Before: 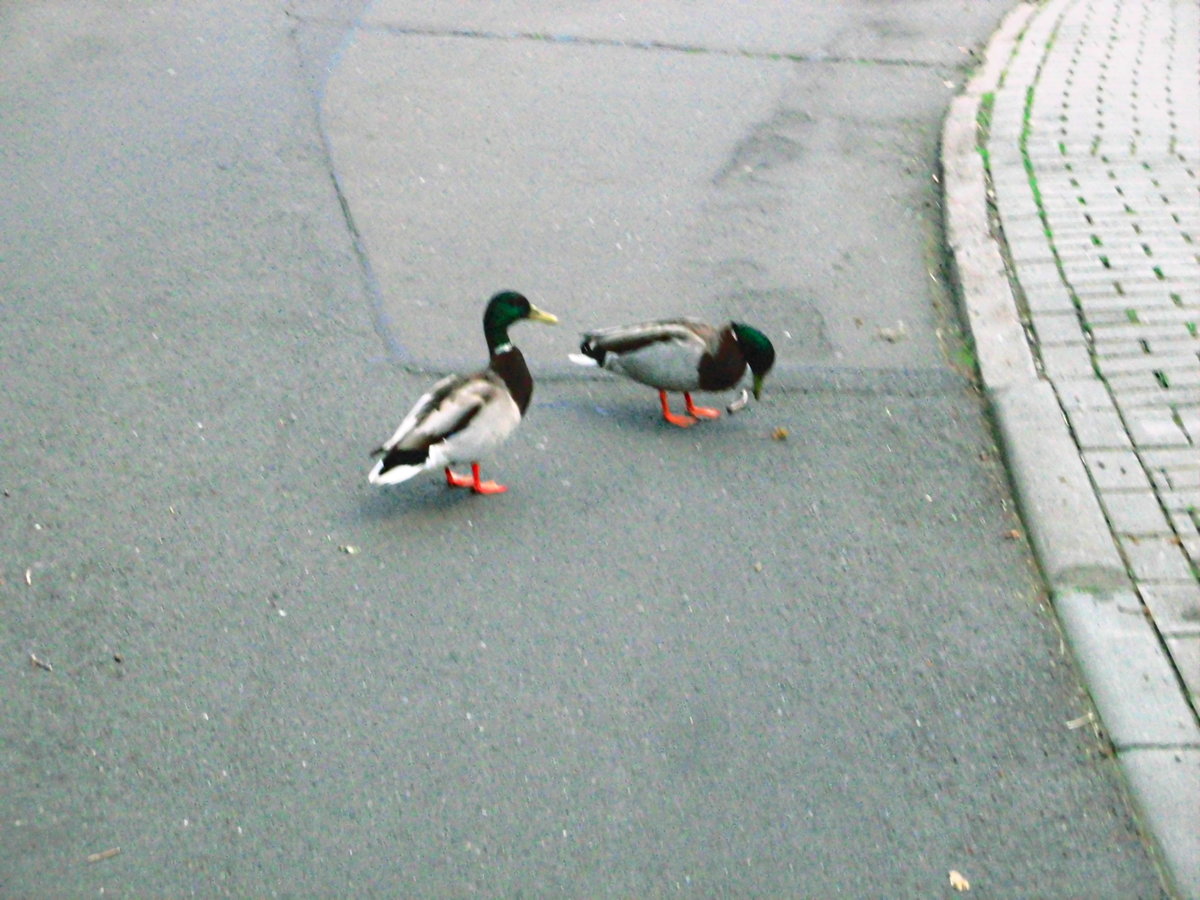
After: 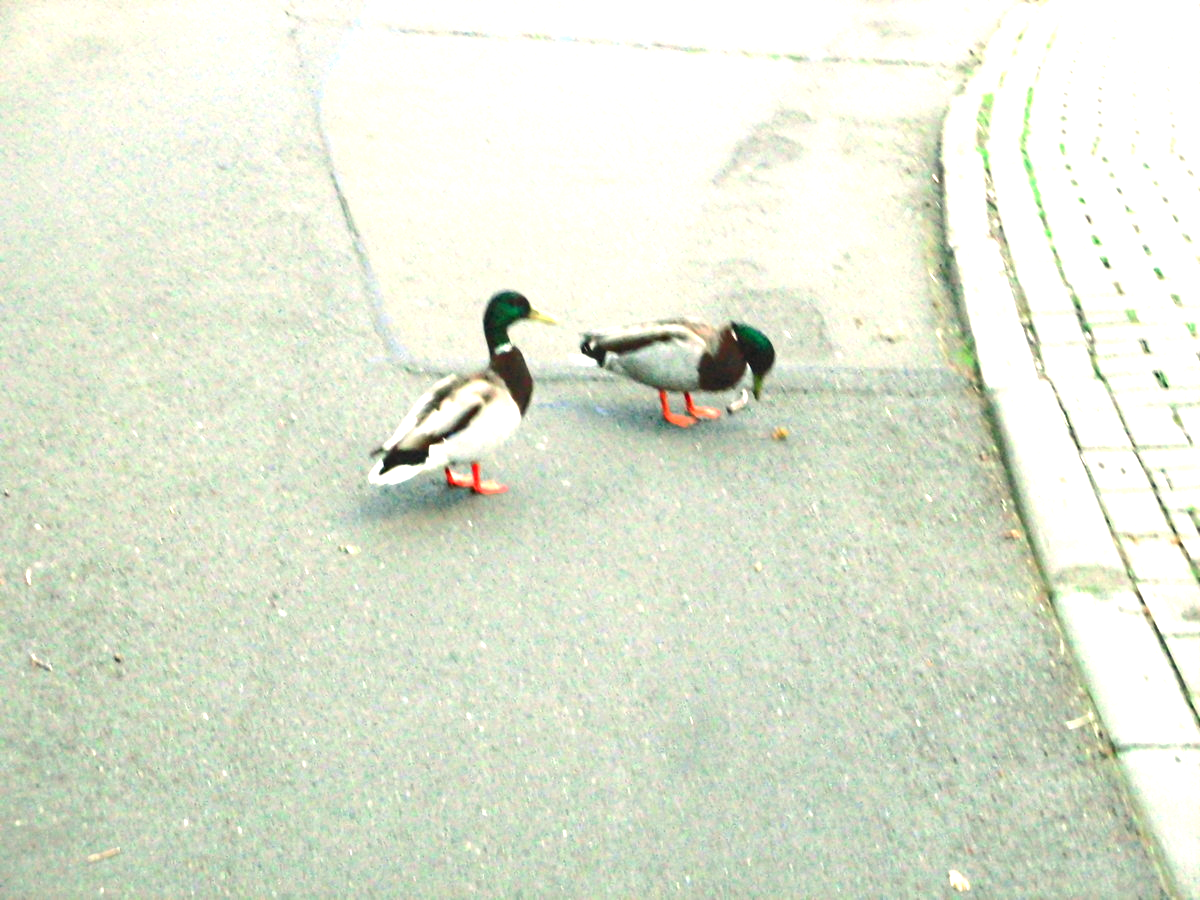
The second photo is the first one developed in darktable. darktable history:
white balance: red 1.029, blue 0.92
exposure: black level correction 0, exposure 1.1 EV, compensate exposure bias true, compensate highlight preservation false
